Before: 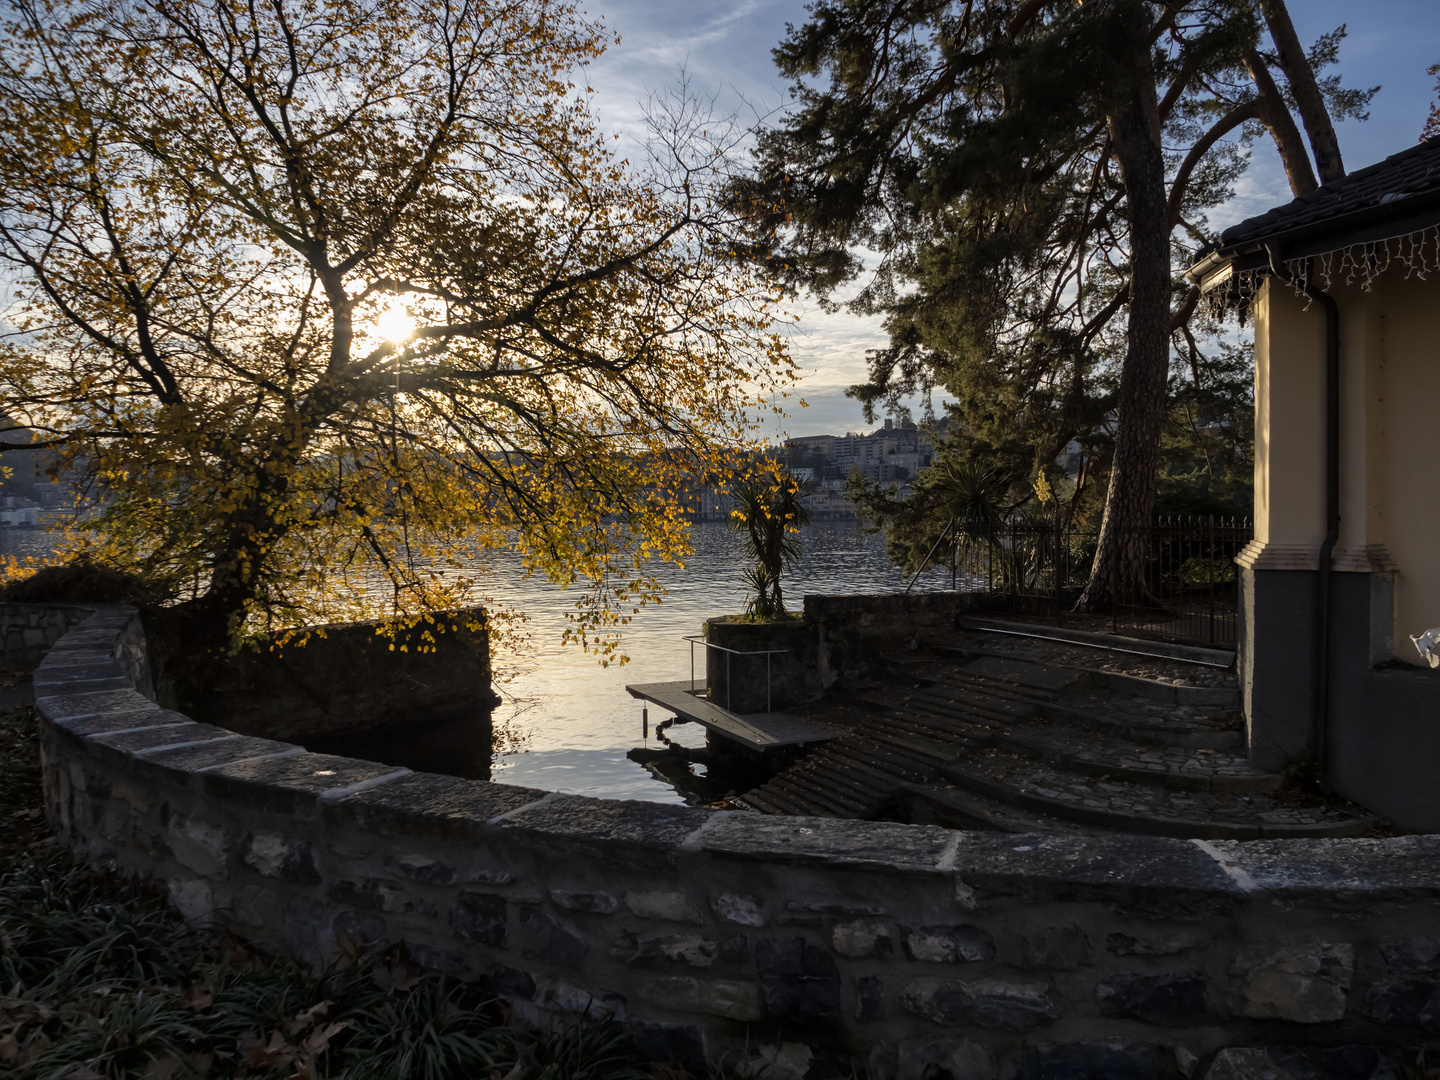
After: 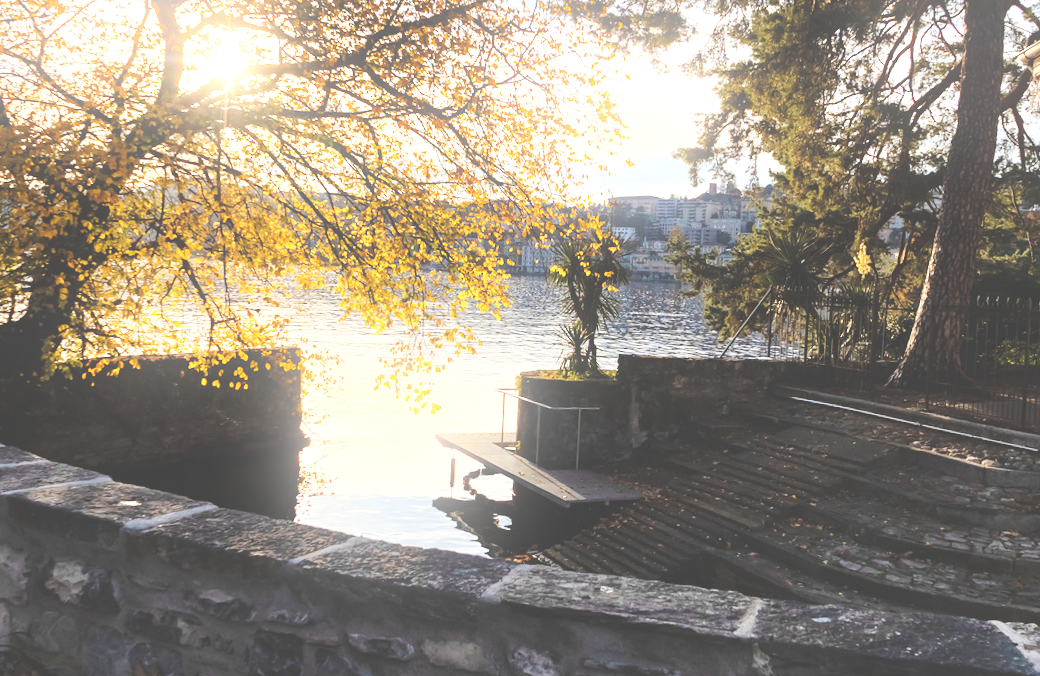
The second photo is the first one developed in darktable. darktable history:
crop and rotate: angle -3.37°, left 9.79%, top 20.73%, right 12.42%, bottom 11.82%
base curve: curves: ch0 [(0, 0) (0.032, 0.025) (0.121, 0.166) (0.206, 0.329) (0.605, 0.79) (1, 1)], preserve colors none
bloom: size 9%, threshold 100%, strength 7%
exposure: black level correction -0.023, exposure 1.397 EV, compensate highlight preservation false
